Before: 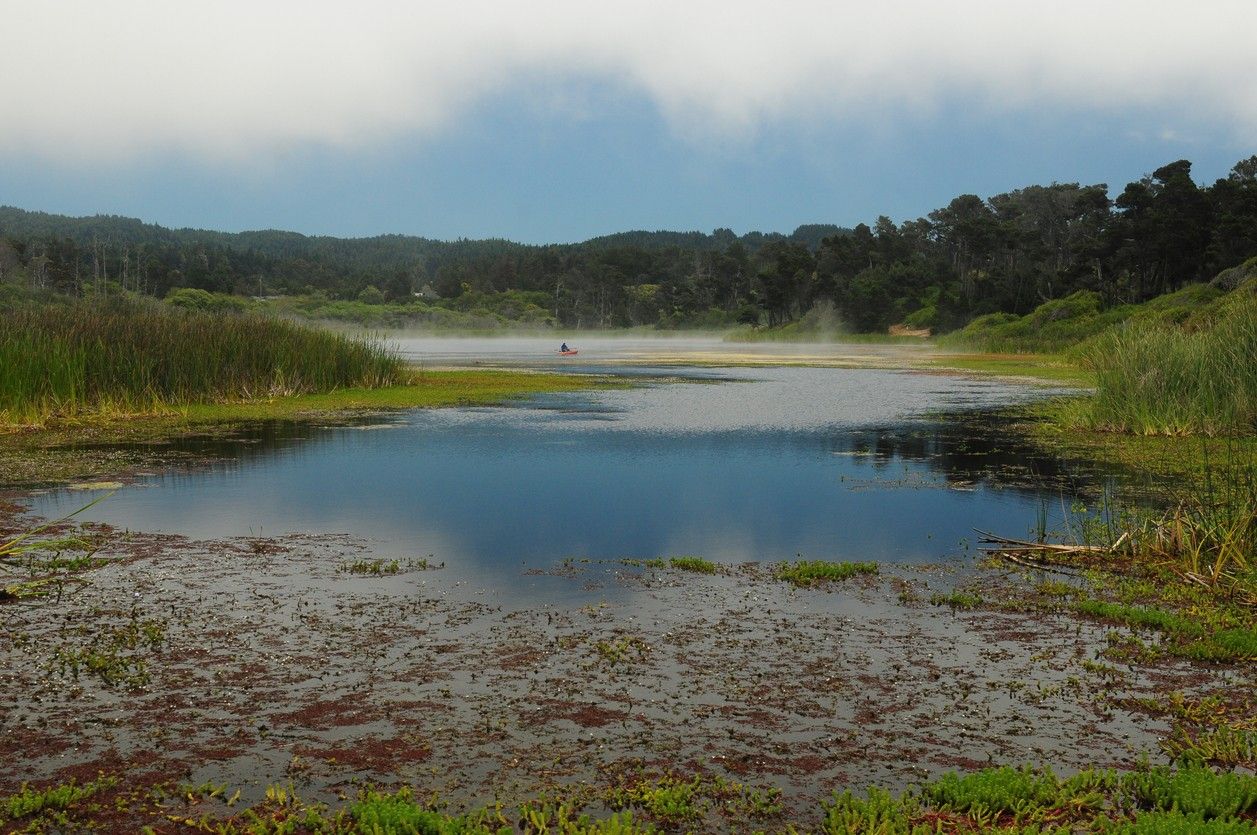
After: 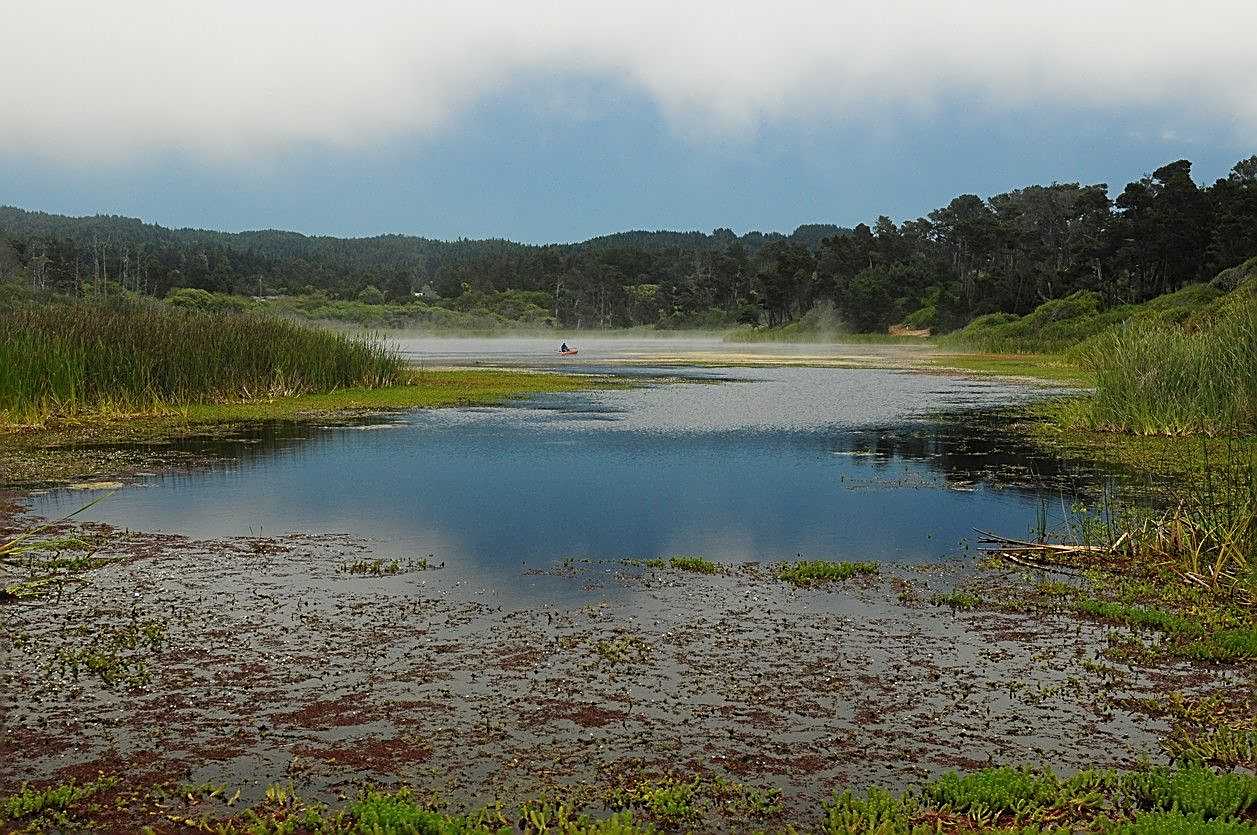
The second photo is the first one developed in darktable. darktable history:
sharpen: amount 0.901
color balance rgb: on, module defaults
